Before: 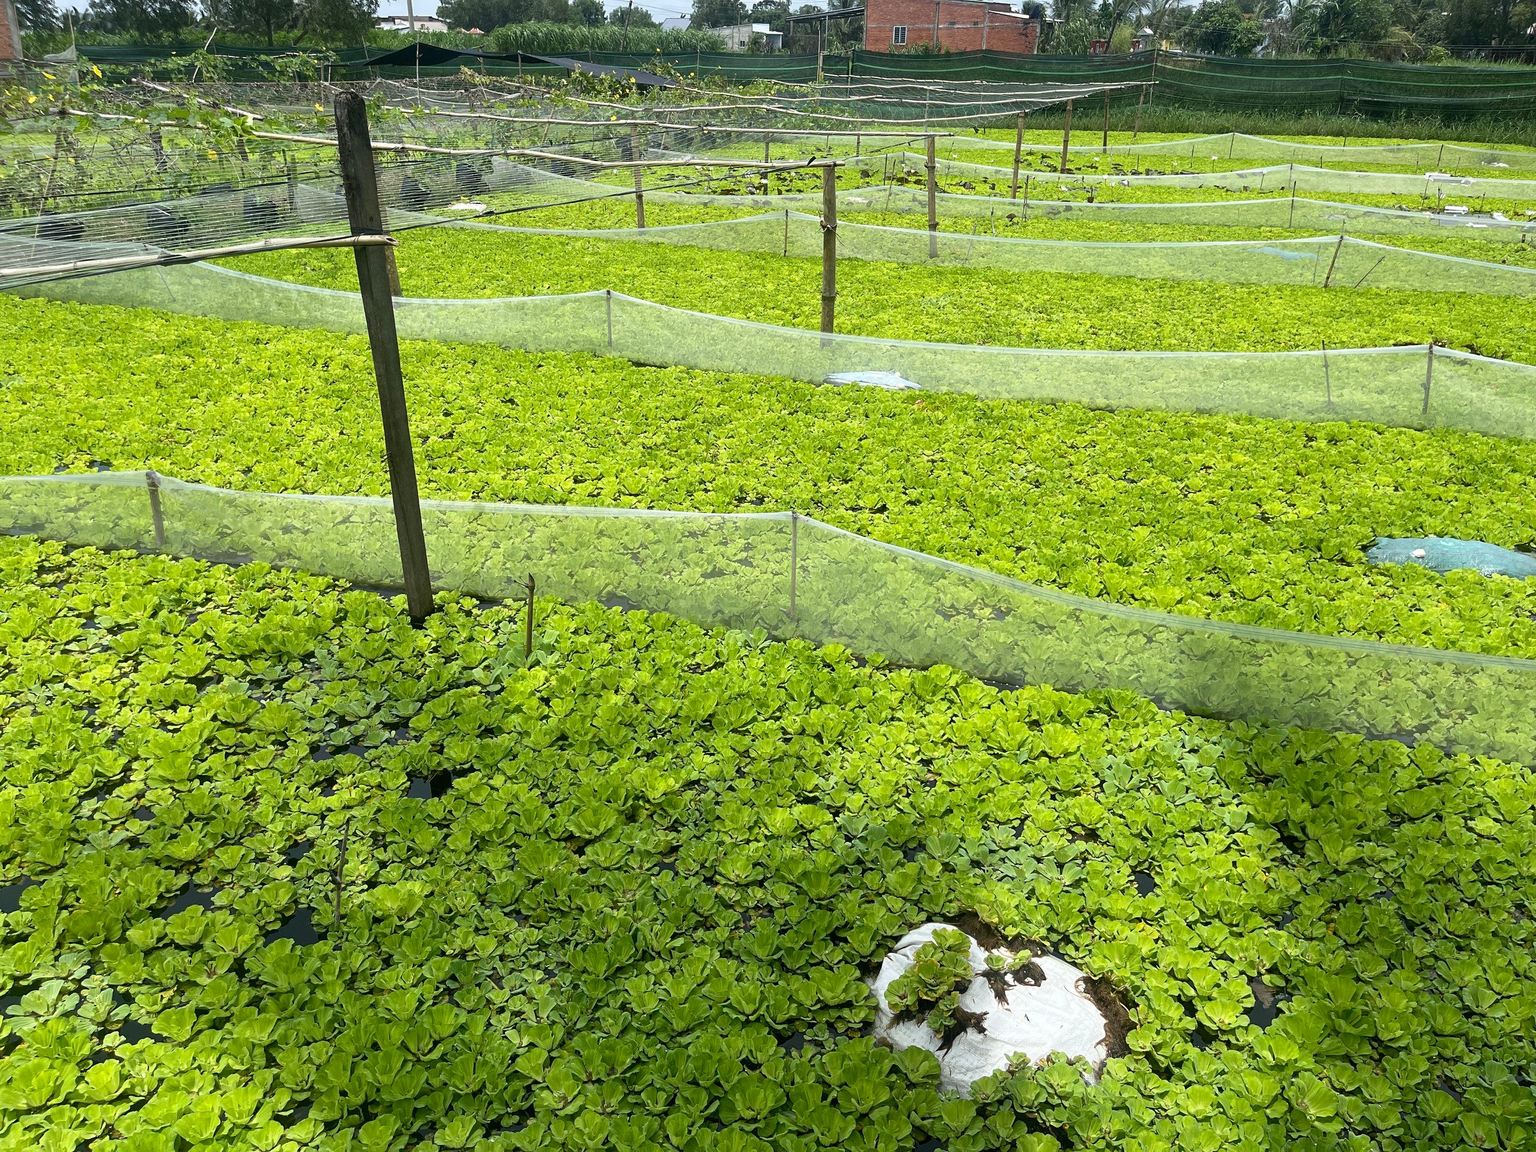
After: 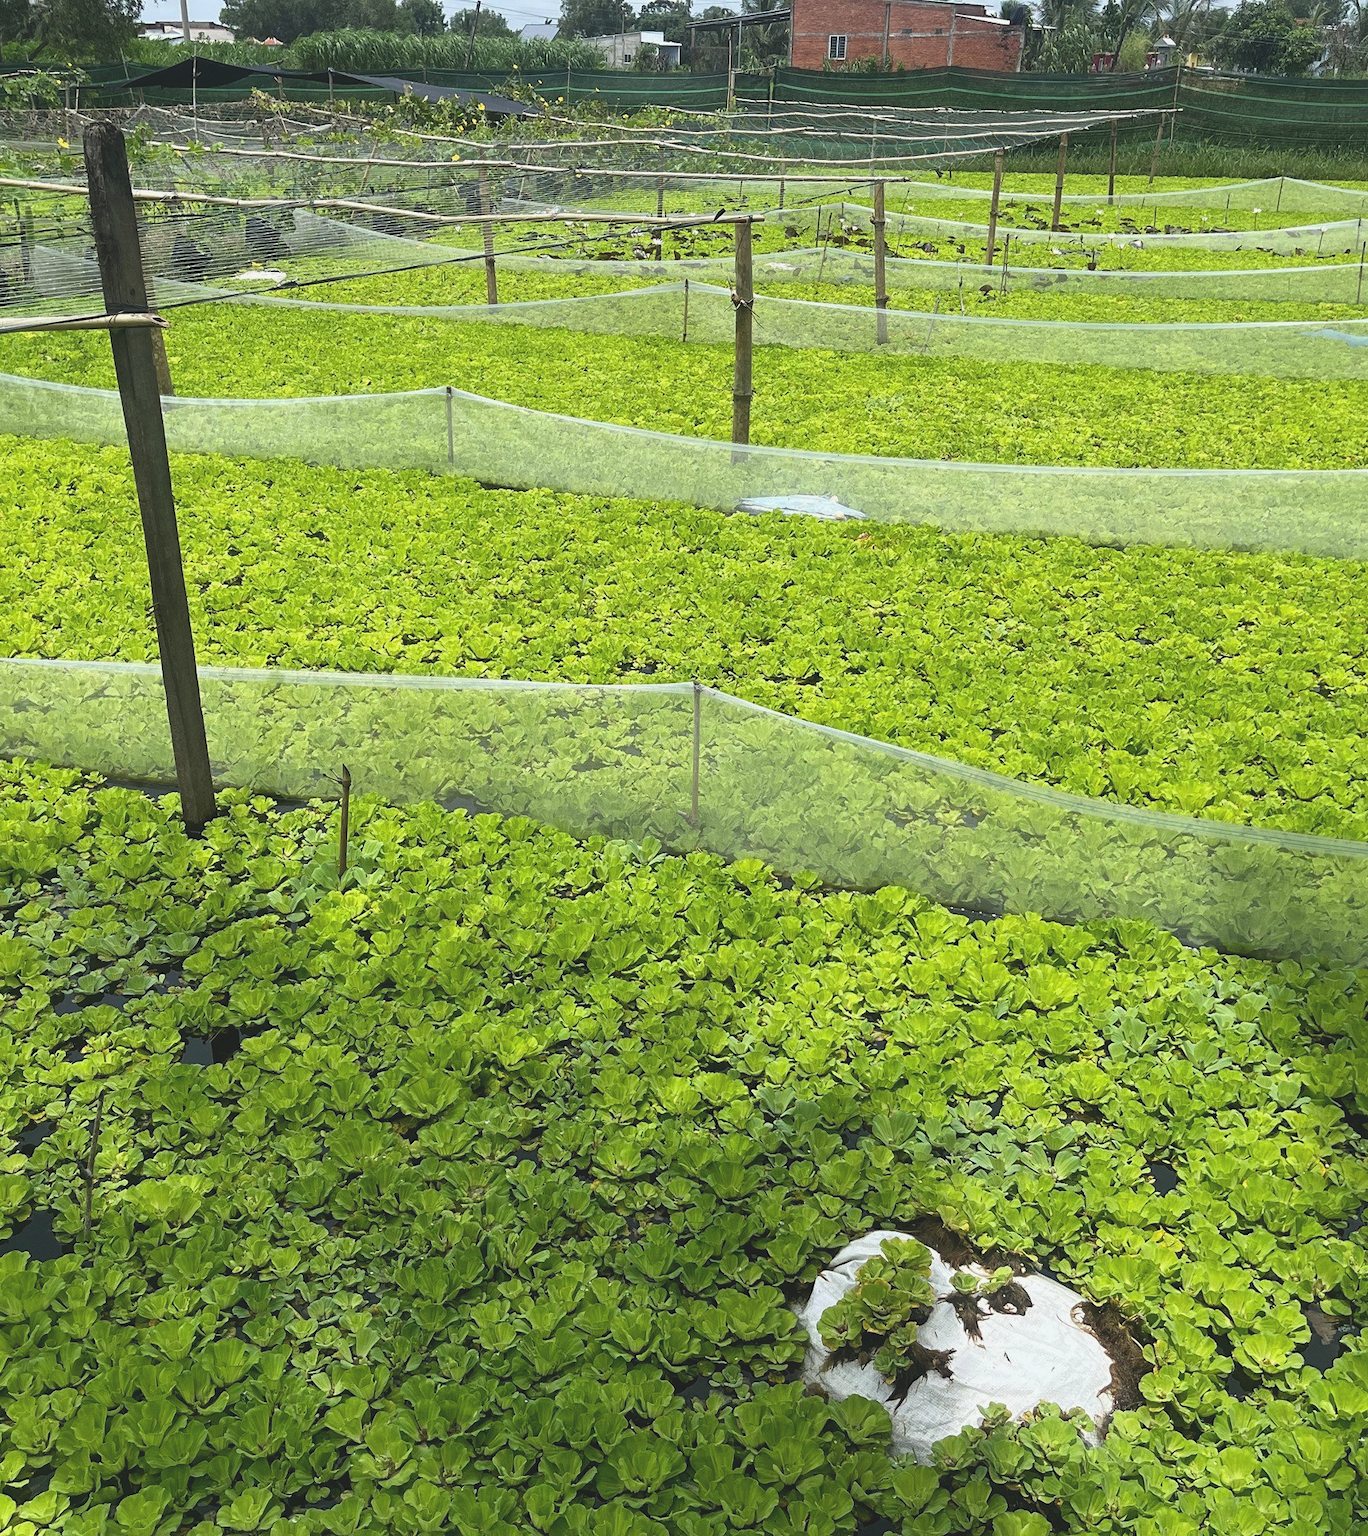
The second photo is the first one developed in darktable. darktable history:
tone equalizer: on, module defaults
crop and rotate: left 17.732%, right 15.423%
exposure: black level correction -0.015, exposure -0.125 EV, compensate highlight preservation false
